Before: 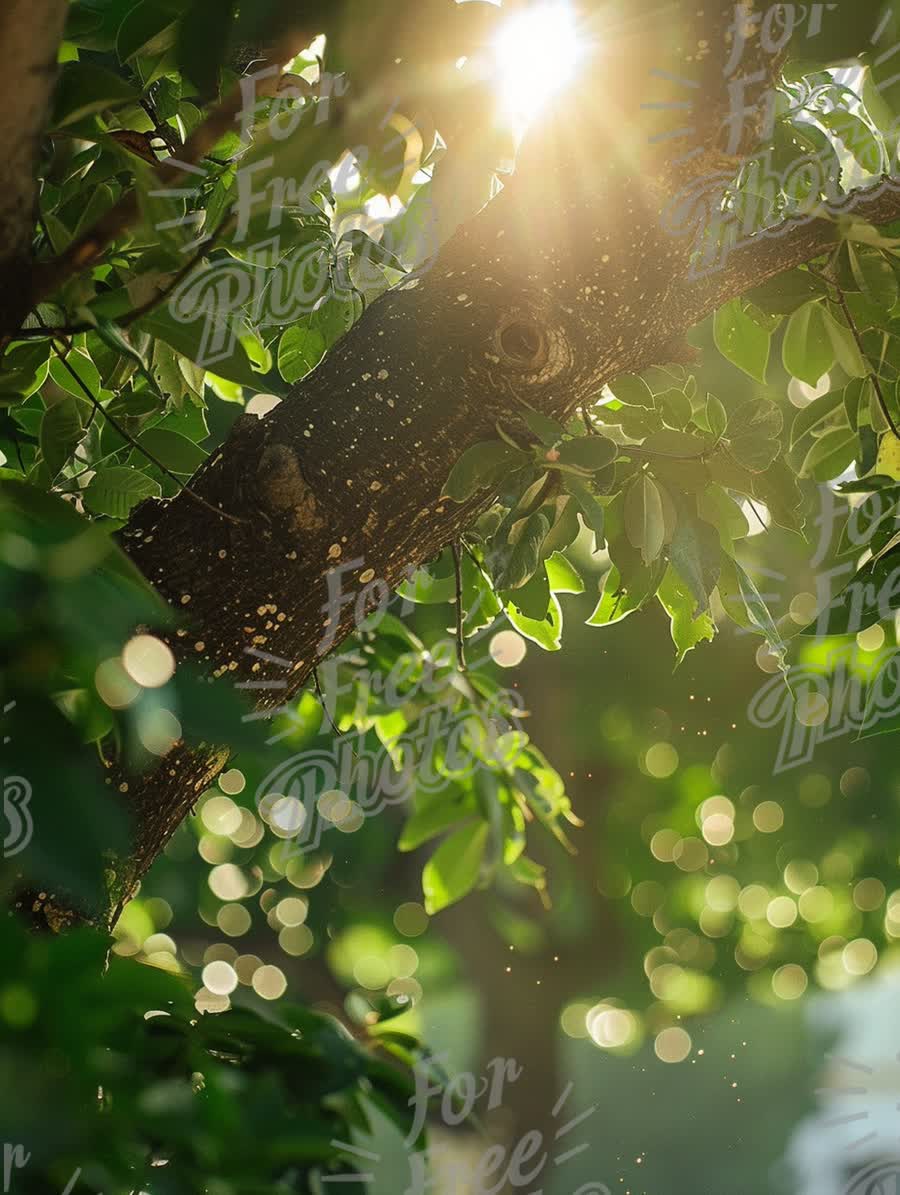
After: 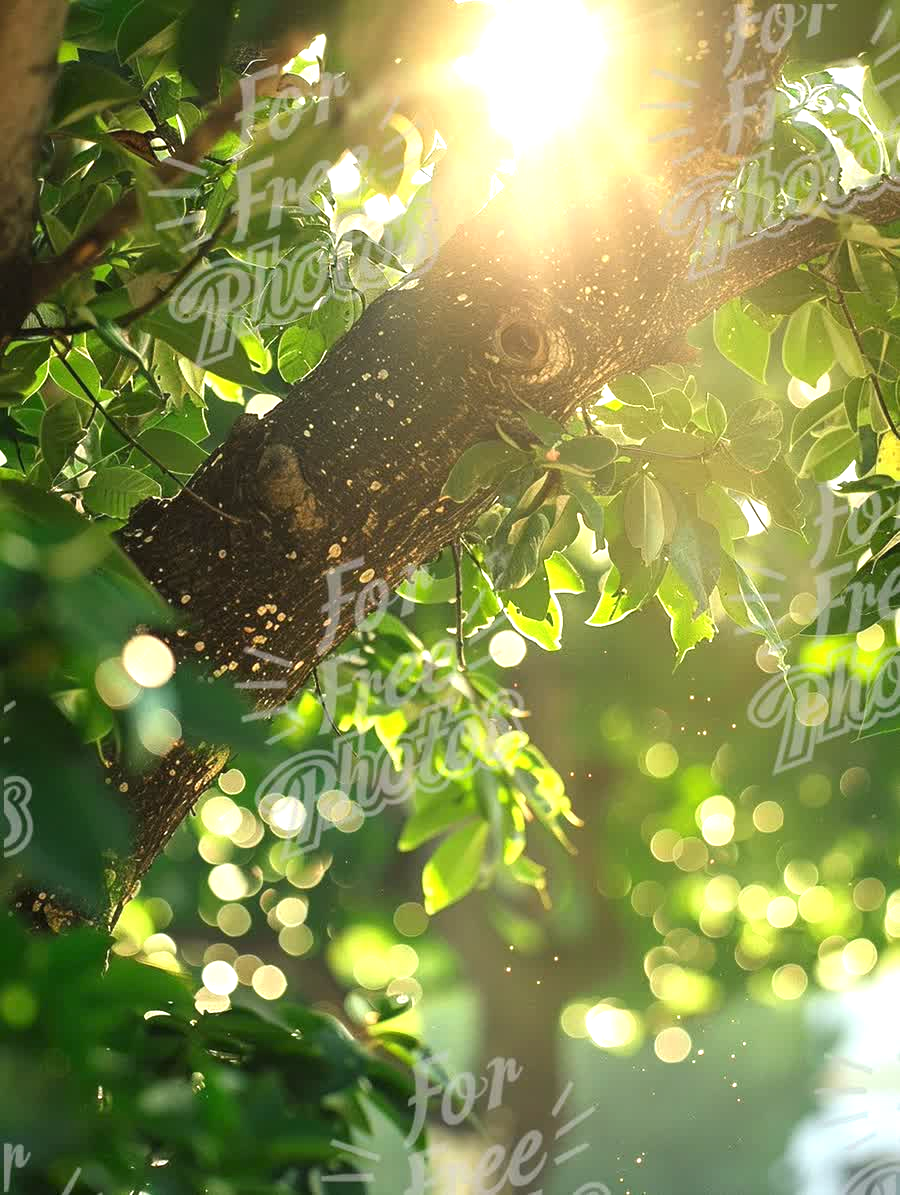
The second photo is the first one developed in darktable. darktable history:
color balance rgb: shadows lift › chroma 0.855%, shadows lift › hue 110.44°, perceptual saturation grading › global saturation 0.604%
exposure: exposure 1.094 EV, compensate highlight preservation false
